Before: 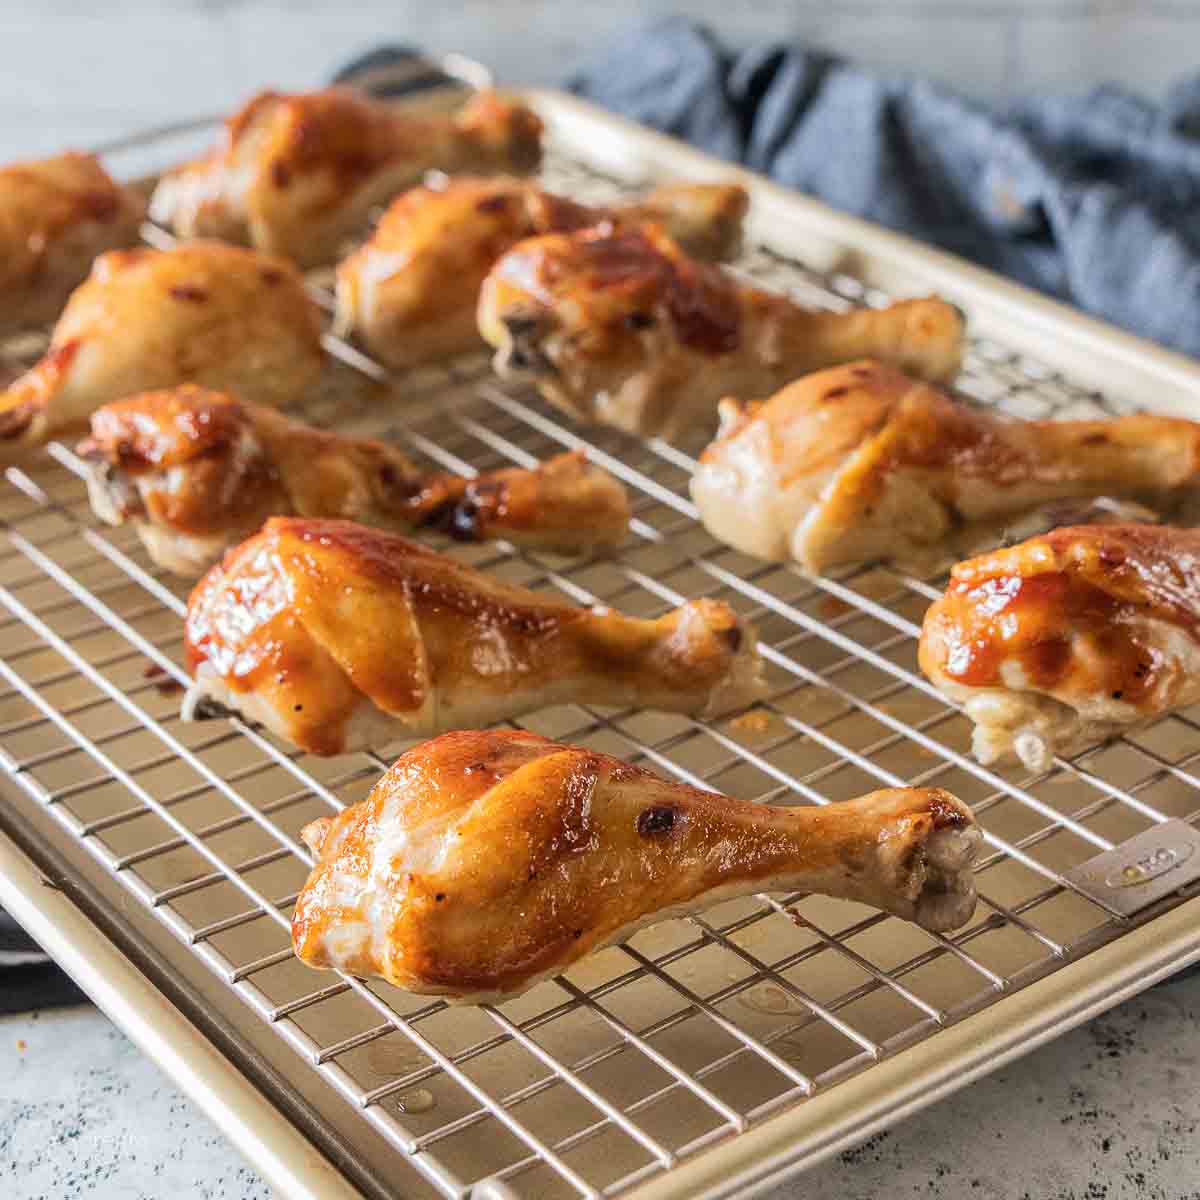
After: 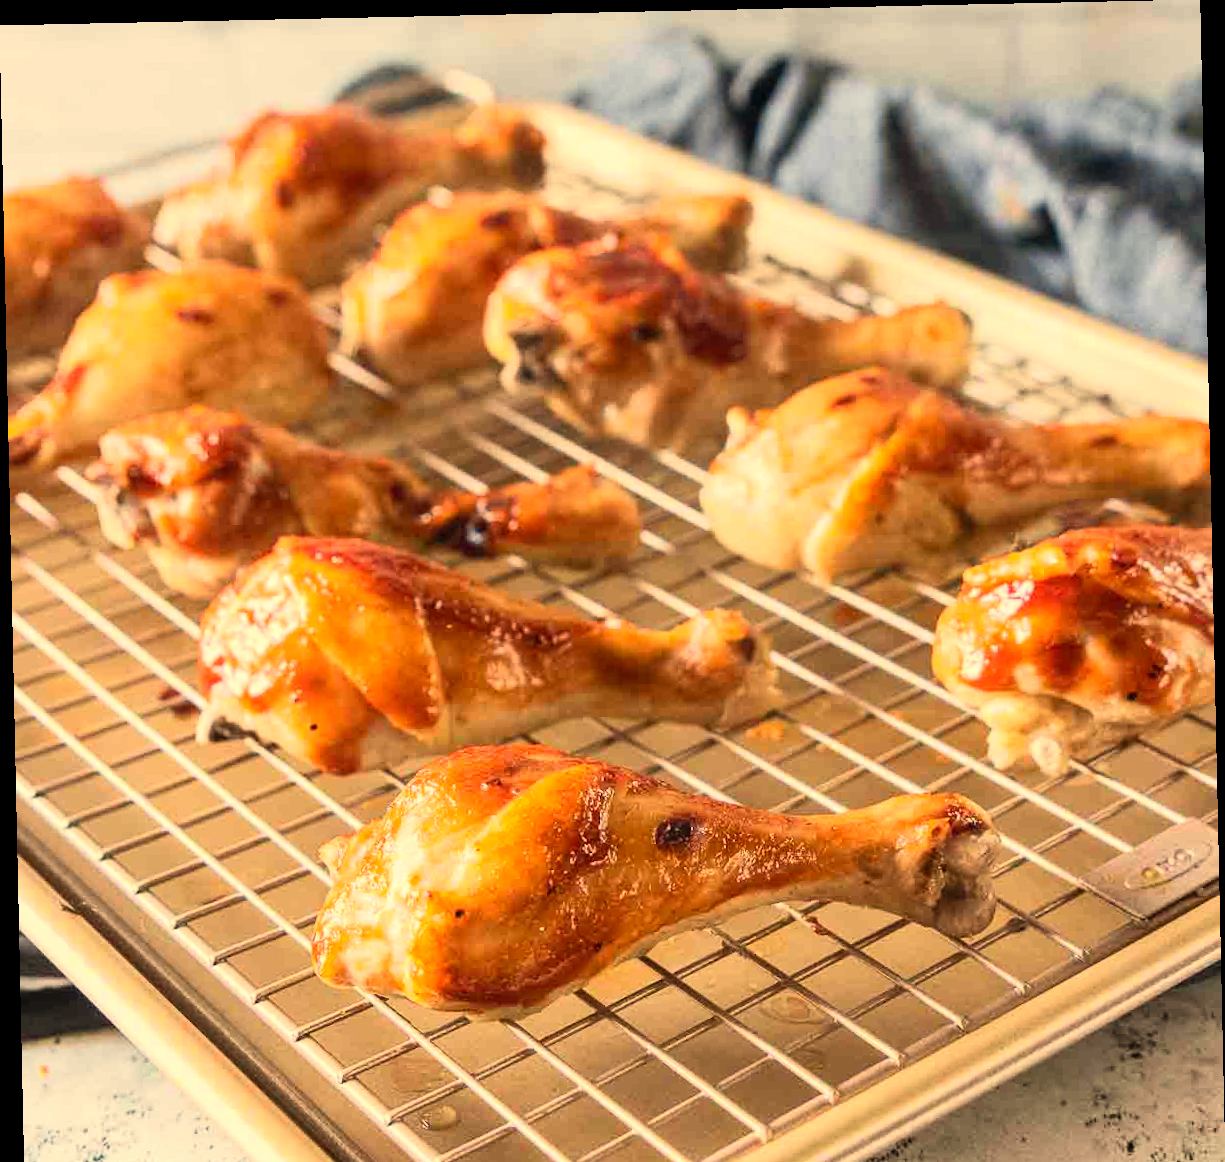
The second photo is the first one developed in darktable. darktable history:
white balance: red 1.123, blue 0.83
contrast brightness saturation: contrast 0.2, brightness 0.16, saturation 0.22
crop and rotate: top 0%, bottom 5.097%
rotate and perspective: rotation -1.24°, automatic cropping off
